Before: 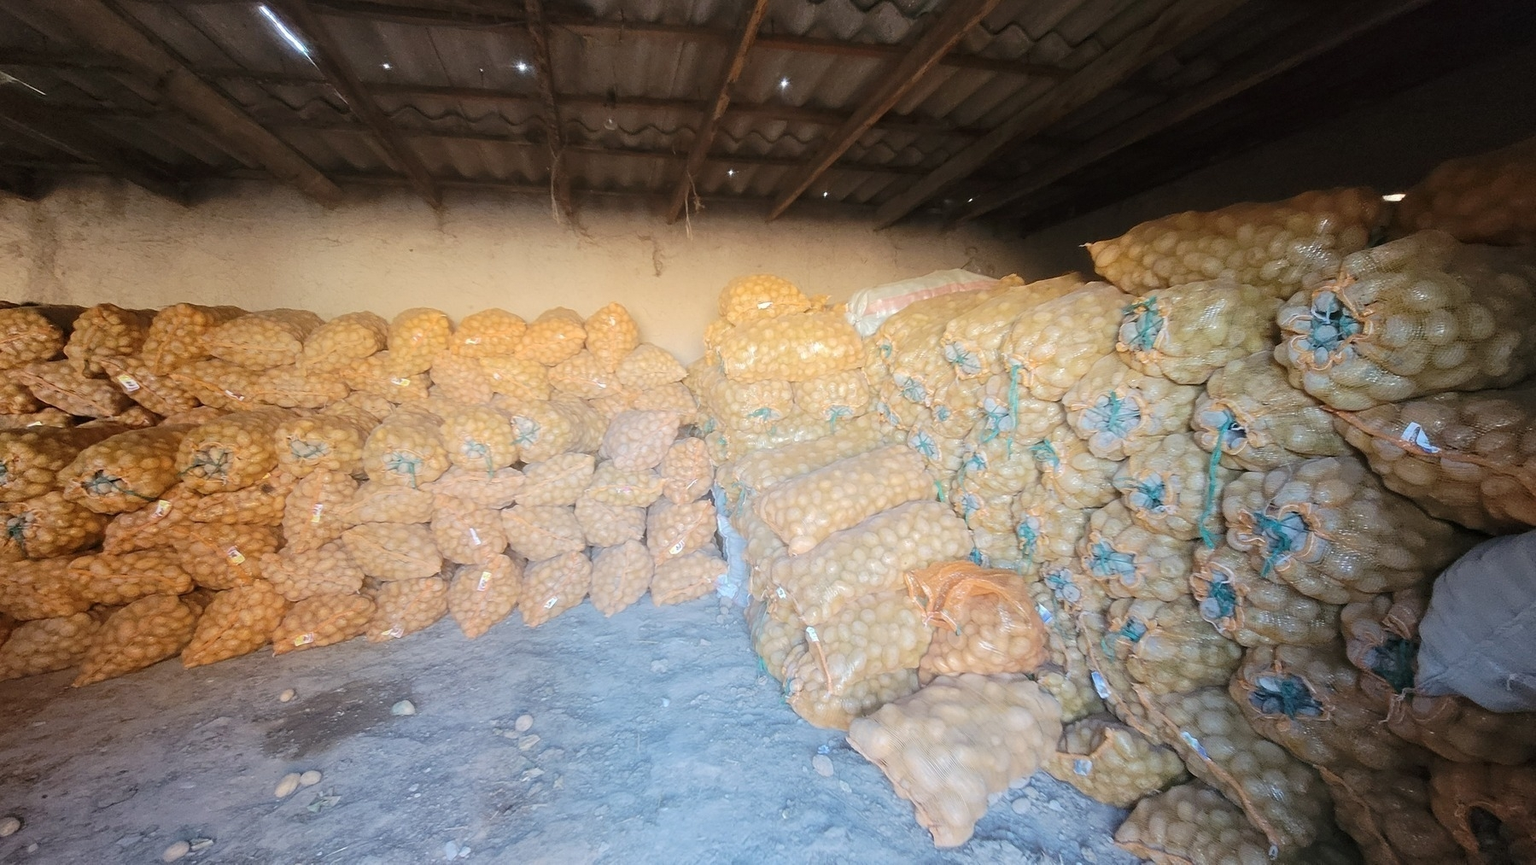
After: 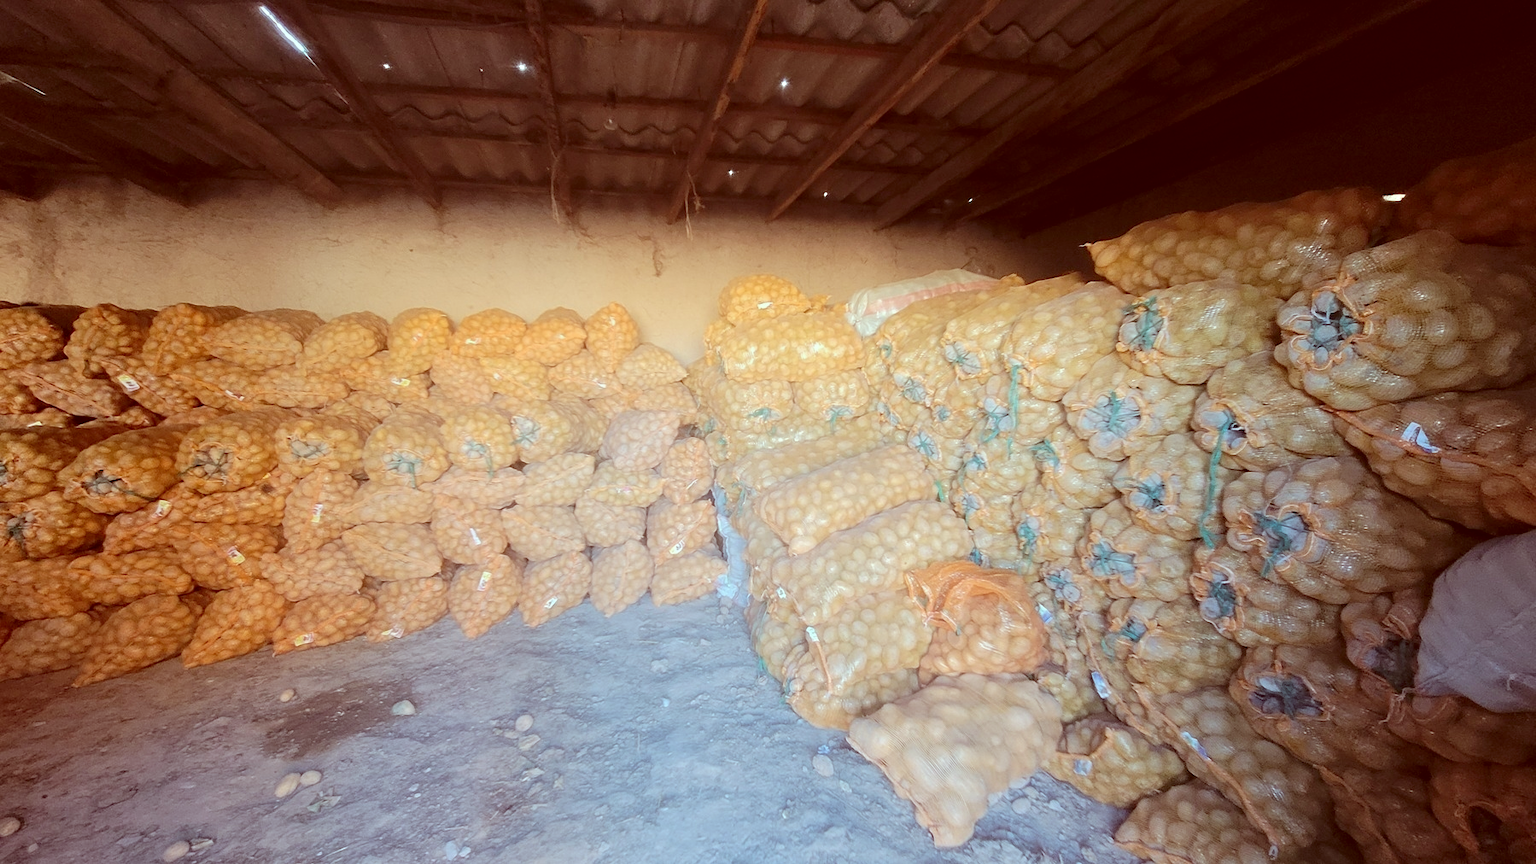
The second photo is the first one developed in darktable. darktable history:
color correction: highlights a* -6.98, highlights b* -0.149, shadows a* 20.29, shadows b* 12.25
sharpen: radius 5.353, amount 0.315, threshold 26.424
